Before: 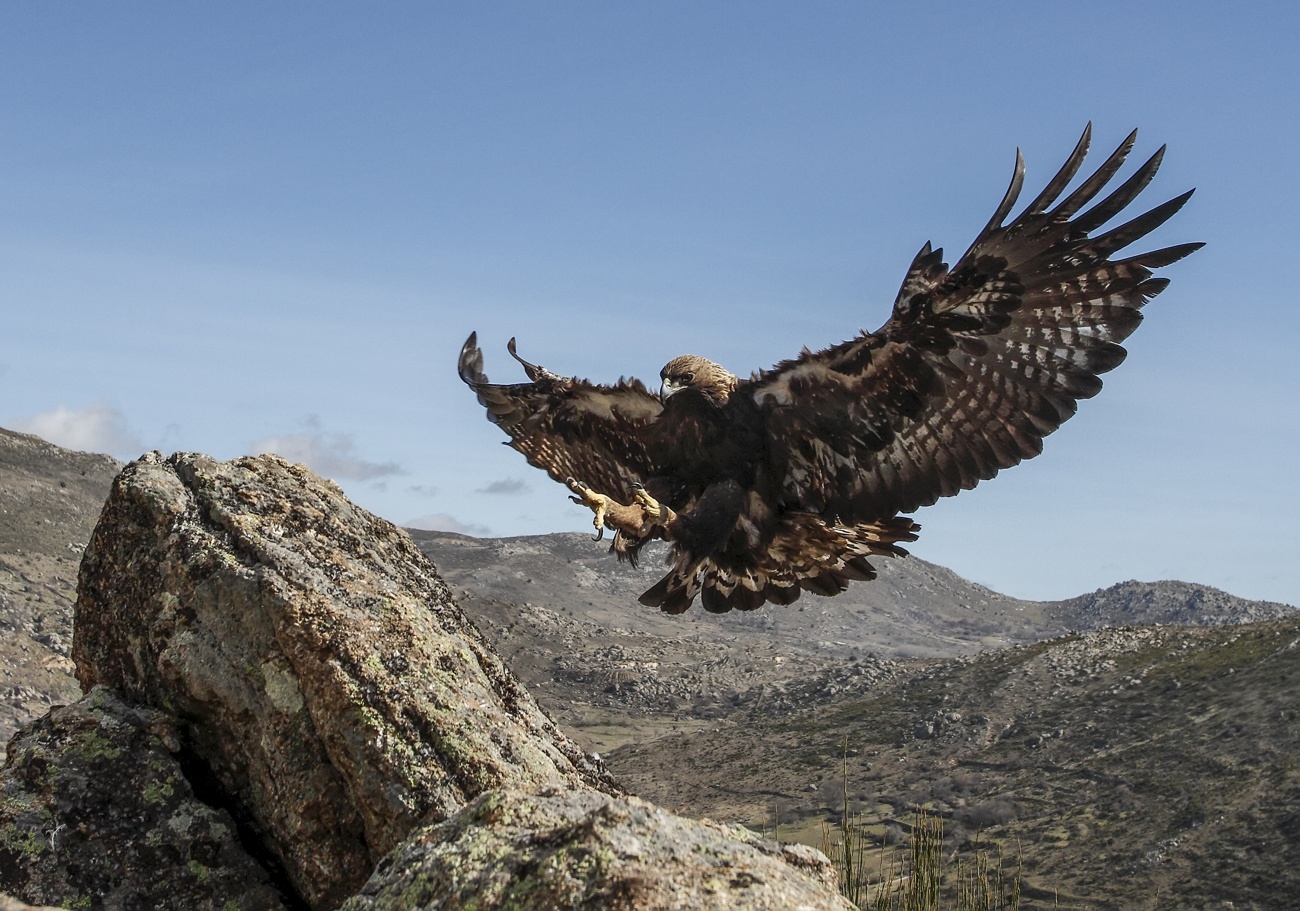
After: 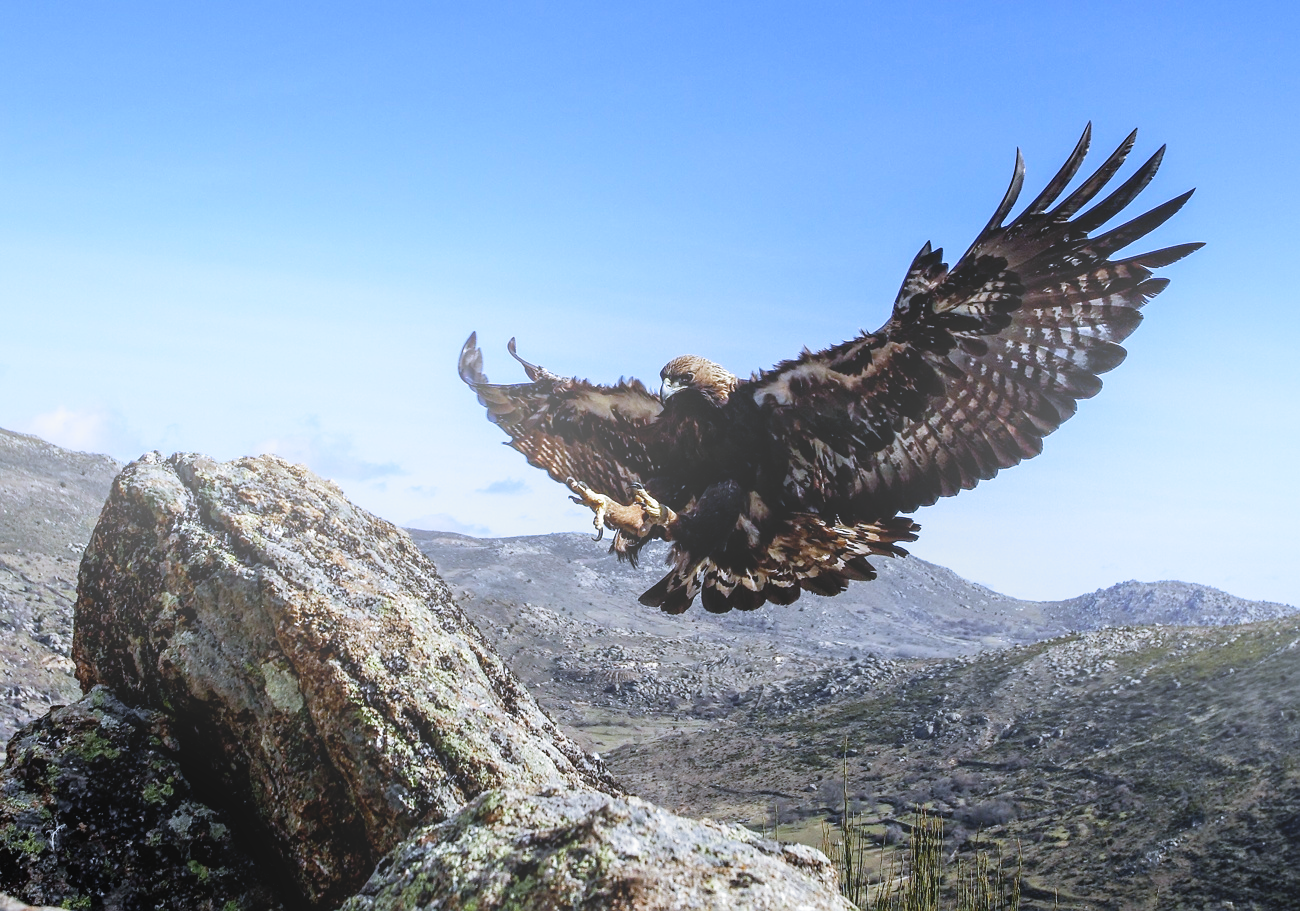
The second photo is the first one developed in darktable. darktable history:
white balance: red 0.948, green 1.02, blue 1.176
contrast brightness saturation: contrast 0.03, brightness 0.06, saturation 0.13
bloom: size 38%, threshold 95%, strength 30%
filmic rgb: black relative exposure -8.2 EV, white relative exposure 2.2 EV, threshold 3 EV, hardness 7.11, latitude 75%, contrast 1.325, highlights saturation mix -2%, shadows ↔ highlights balance 30%, preserve chrominance no, color science v5 (2021), contrast in shadows safe, contrast in highlights safe, enable highlight reconstruction true
